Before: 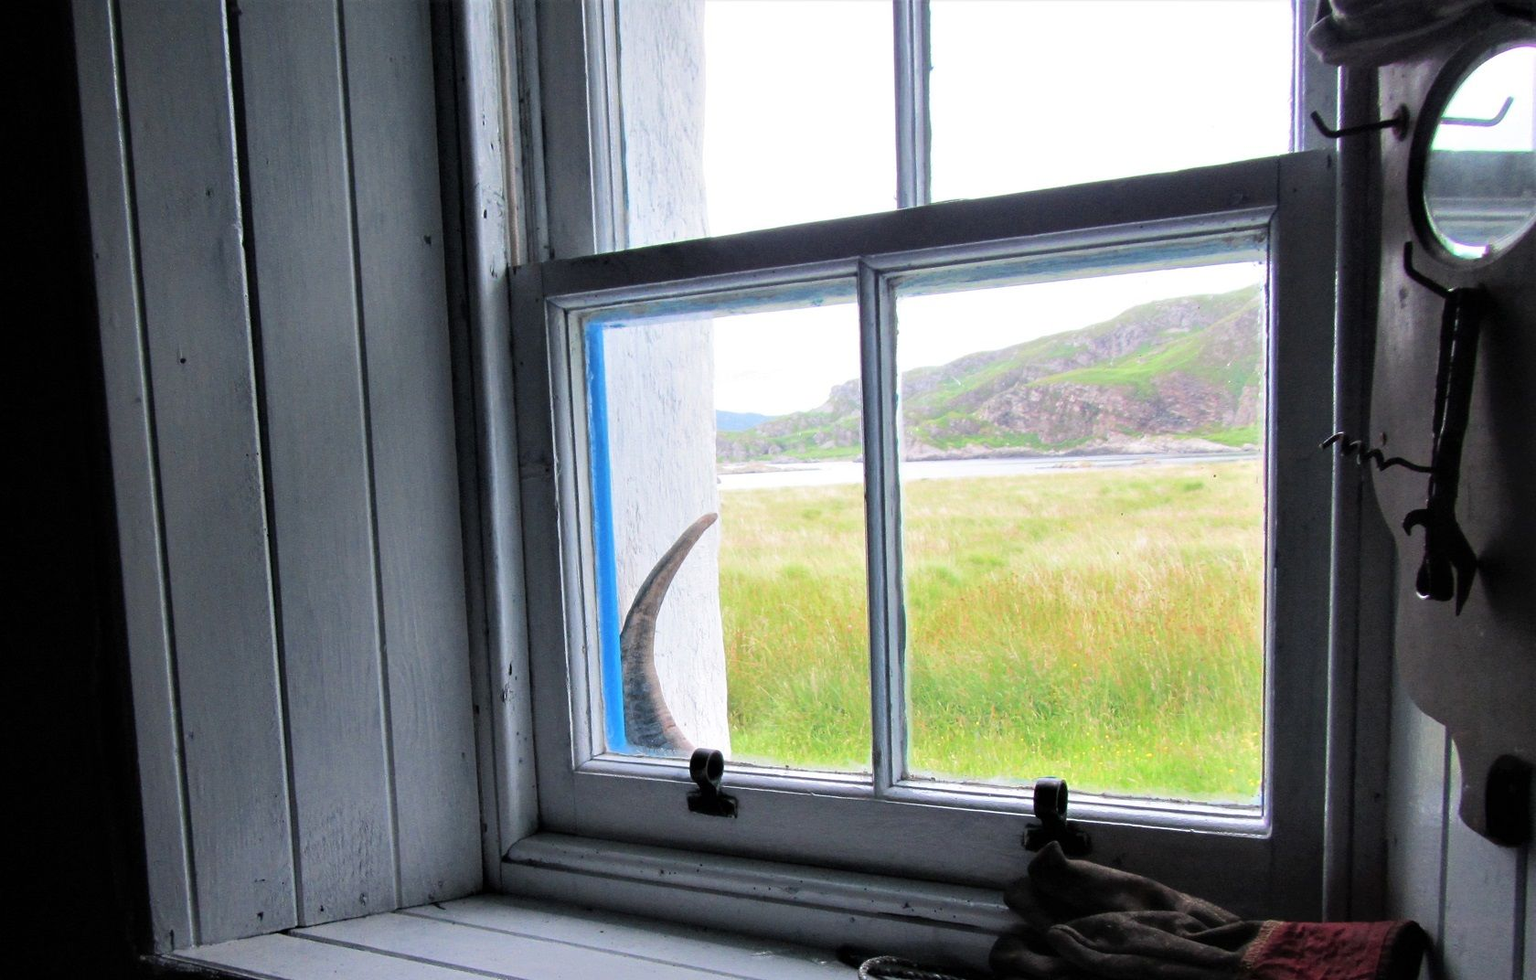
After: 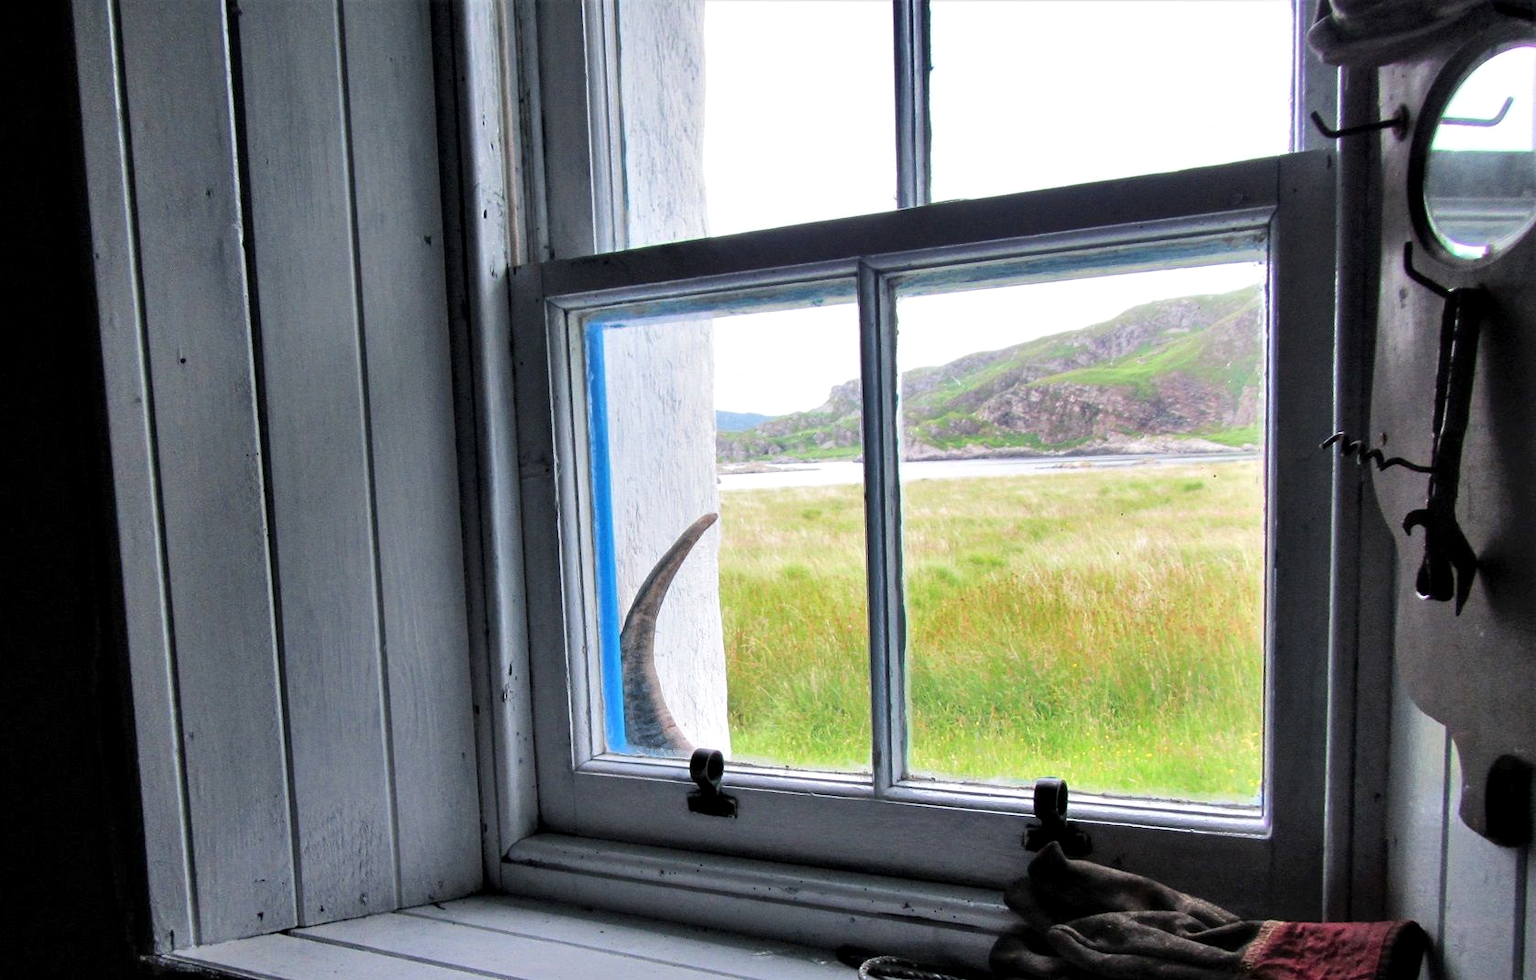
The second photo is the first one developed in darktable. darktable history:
local contrast: highlights 101%, shadows 102%, detail 119%, midtone range 0.2
shadows and highlights: shadows 52.41, soften with gaussian
